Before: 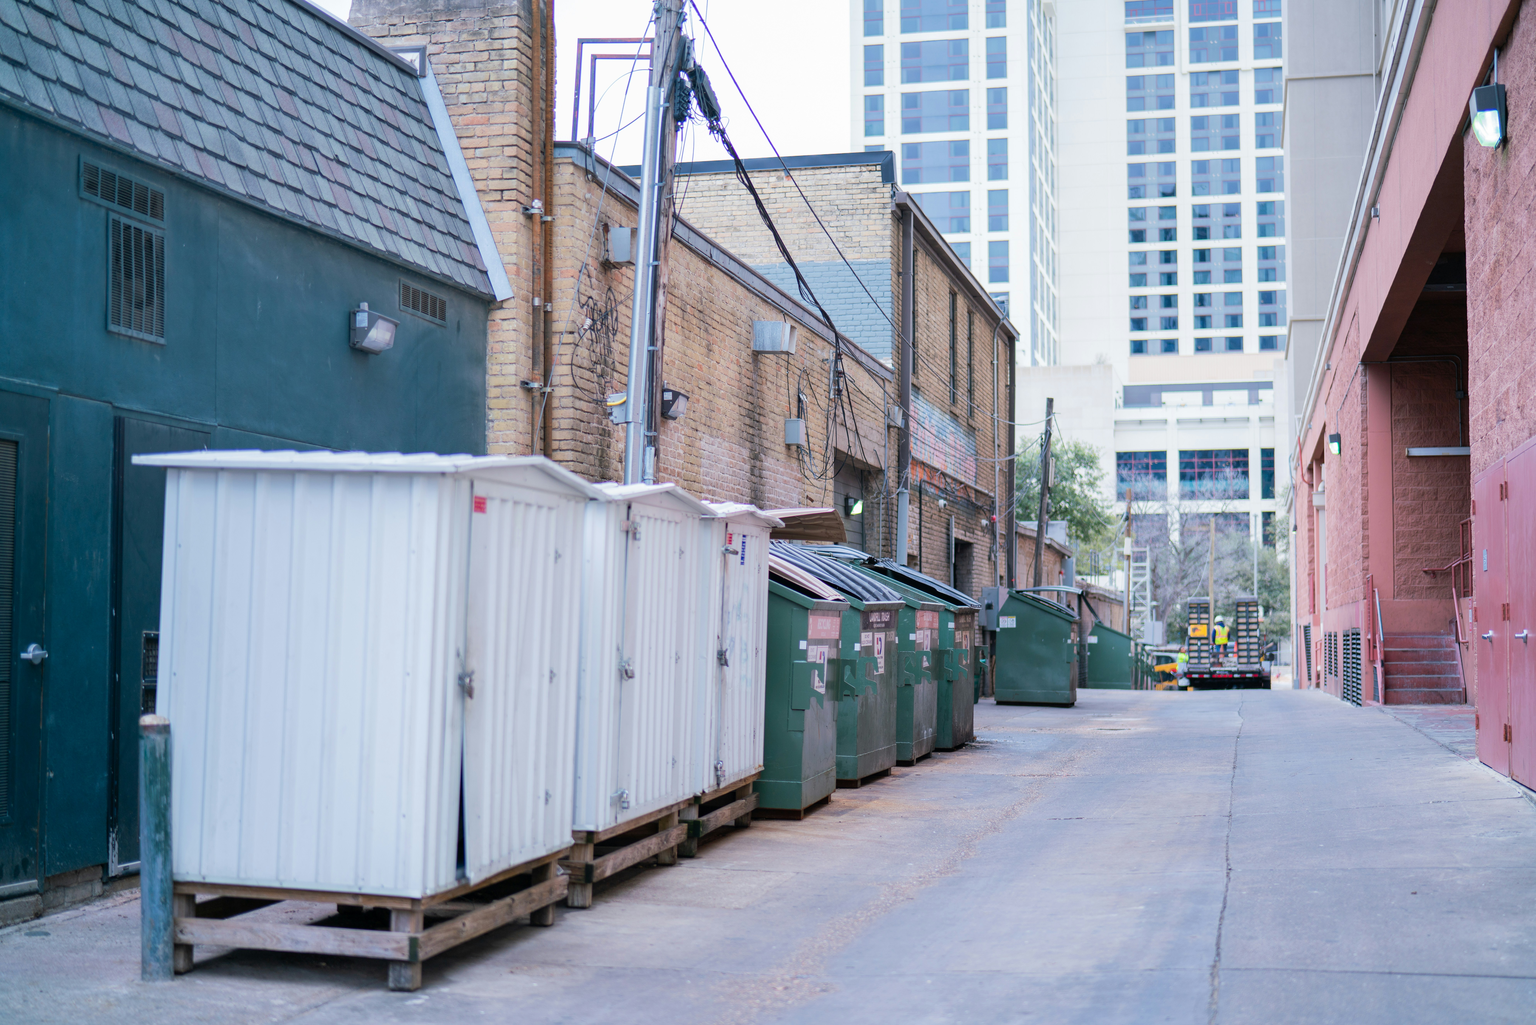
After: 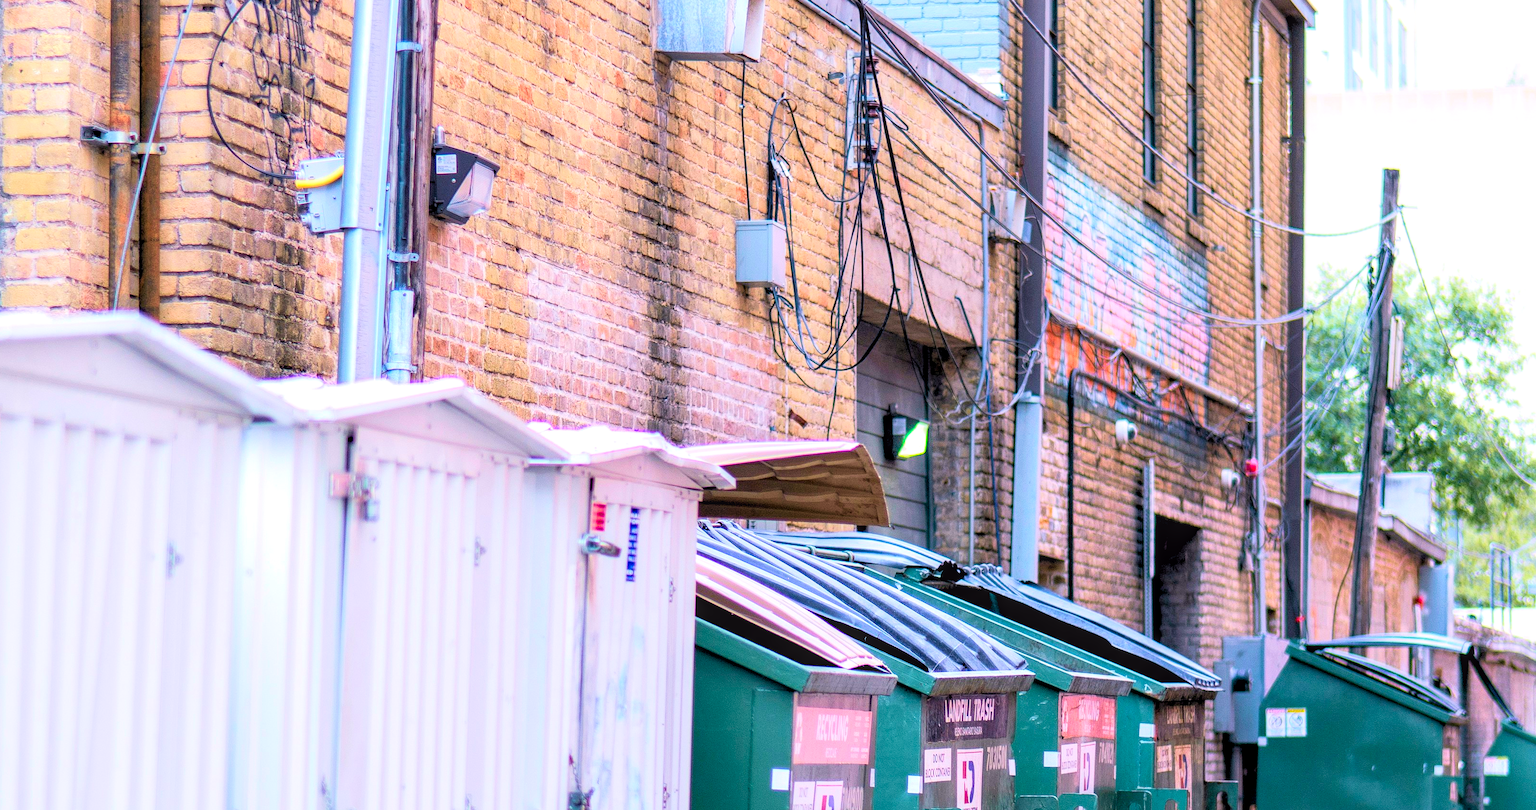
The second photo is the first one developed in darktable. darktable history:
rgb levels: levels [[0.029, 0.461, 0.922], [0, 0.5, 1], [0, 0.5, 1]]
rgb curve: curves: ch0 [(0, 0) (0.053, 0.068) (0.122, 0.128) (1, 1)]
tone curve: curves: ch0 [(0, 0.011) (0.139, 0.106) (0.295, 0.271) (0.499, 0.523) (0.739, 0.782) (0.857, 0.879) (1, 0.967)]; ch1 [(0, 0) (0.272, 0.249) (0.39, 0.379) (0.469, 0.456) (0.495, 0.497) (0.524, 0.53) (0.588, 0.62) (0.725, 0.779) (1, 1)]; ch2 [(0, 0) (0.125, 0.089) (0.35, 0.317) (0.437, 0.42) (0.502, 0.499) (0.533, 0.553) (0.599, 0.638) (1, 1)], color space Lab, independent channels, preserve colors none
color correction: highlights a* 3.22, highlights b* 1.93, saturation 1.19
local contrast: on, module defaults
exposure: black level correction 0.001, exposure 0.5 EV, compensate exposure bias true, compensate highlight preservation false
crop: left 31.751%, top 32.172%, right 27.8%, bottom 35.83%
velvia: strength 27%
